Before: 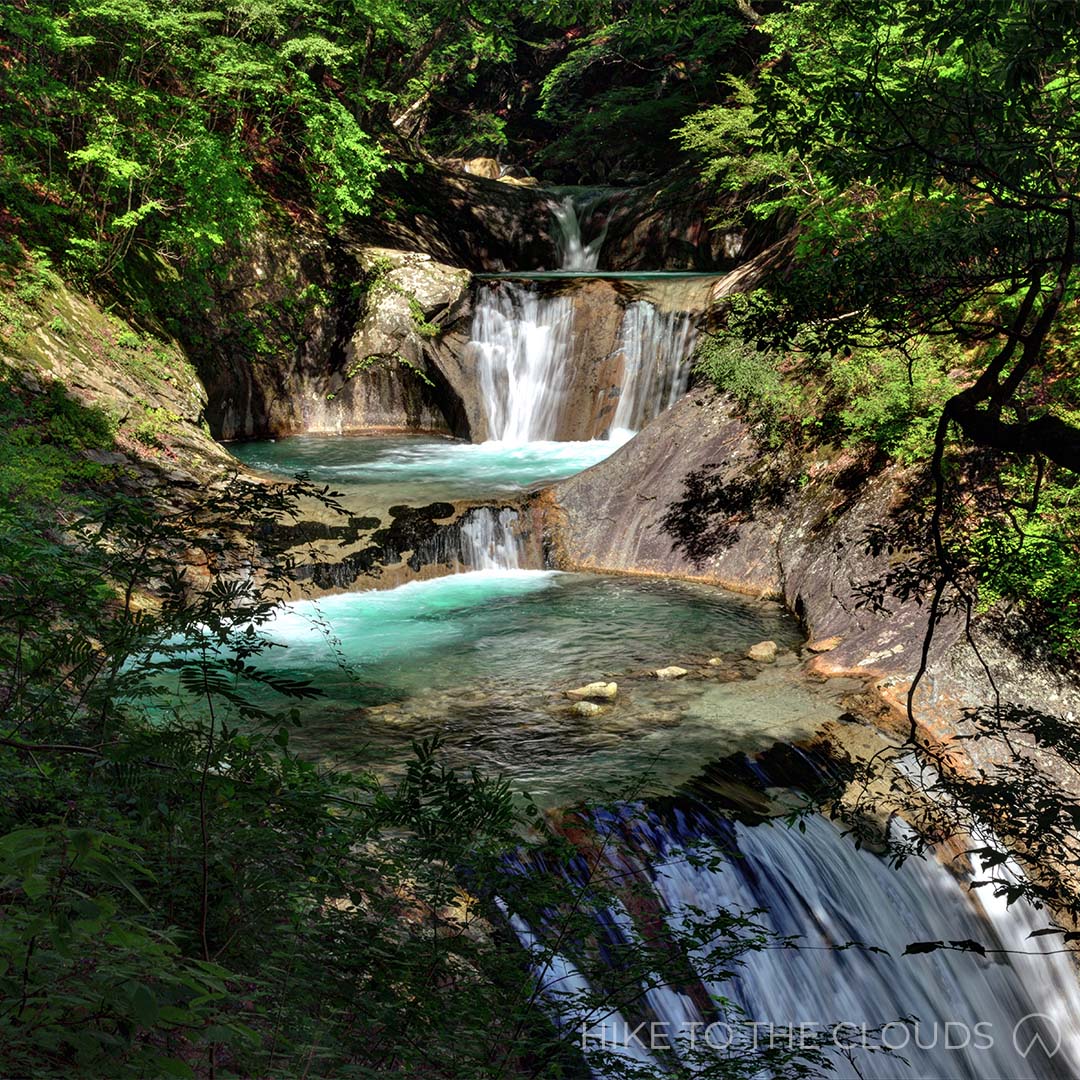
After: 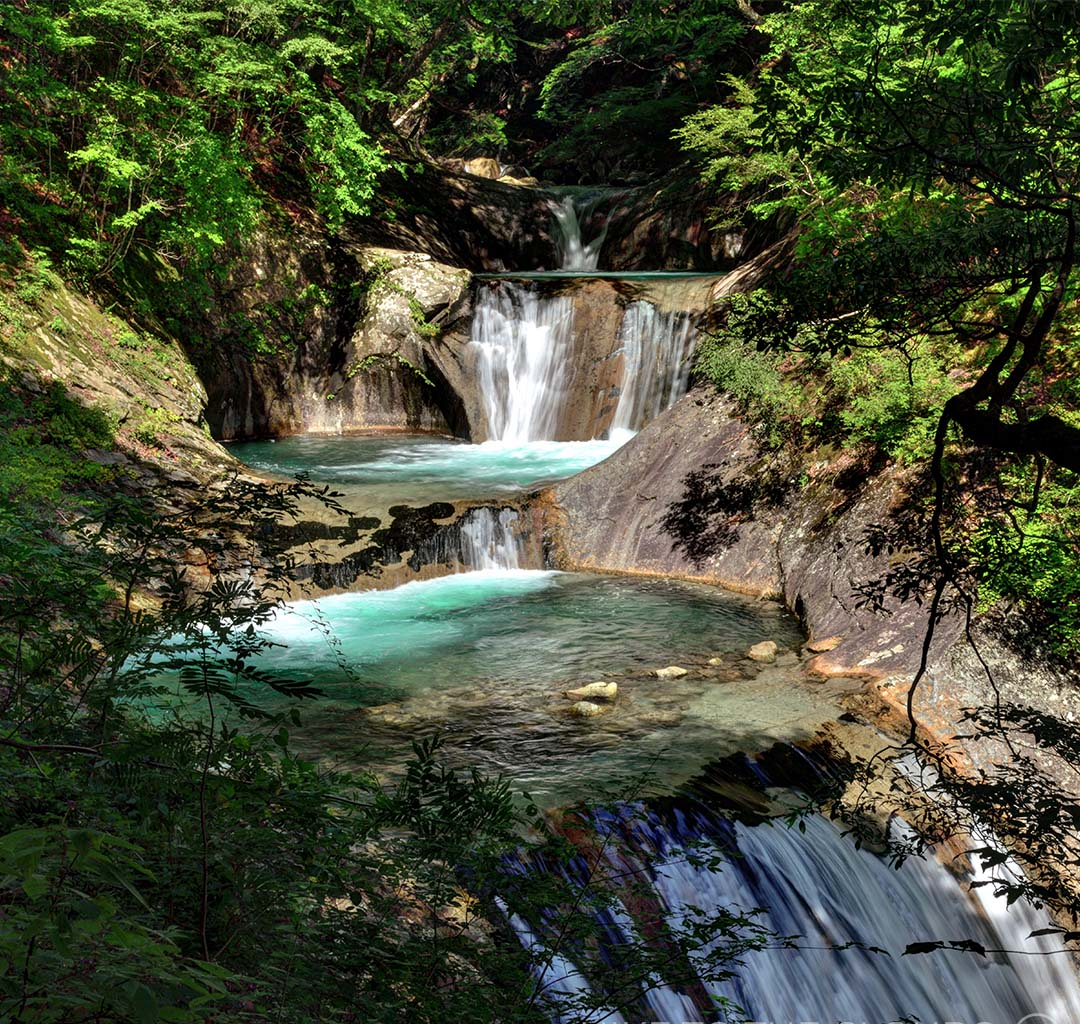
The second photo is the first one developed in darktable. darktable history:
exposure: black level correction 0.001, compensate highlight preservation false
crop and rotate: top 0%, bottom 5.097%
